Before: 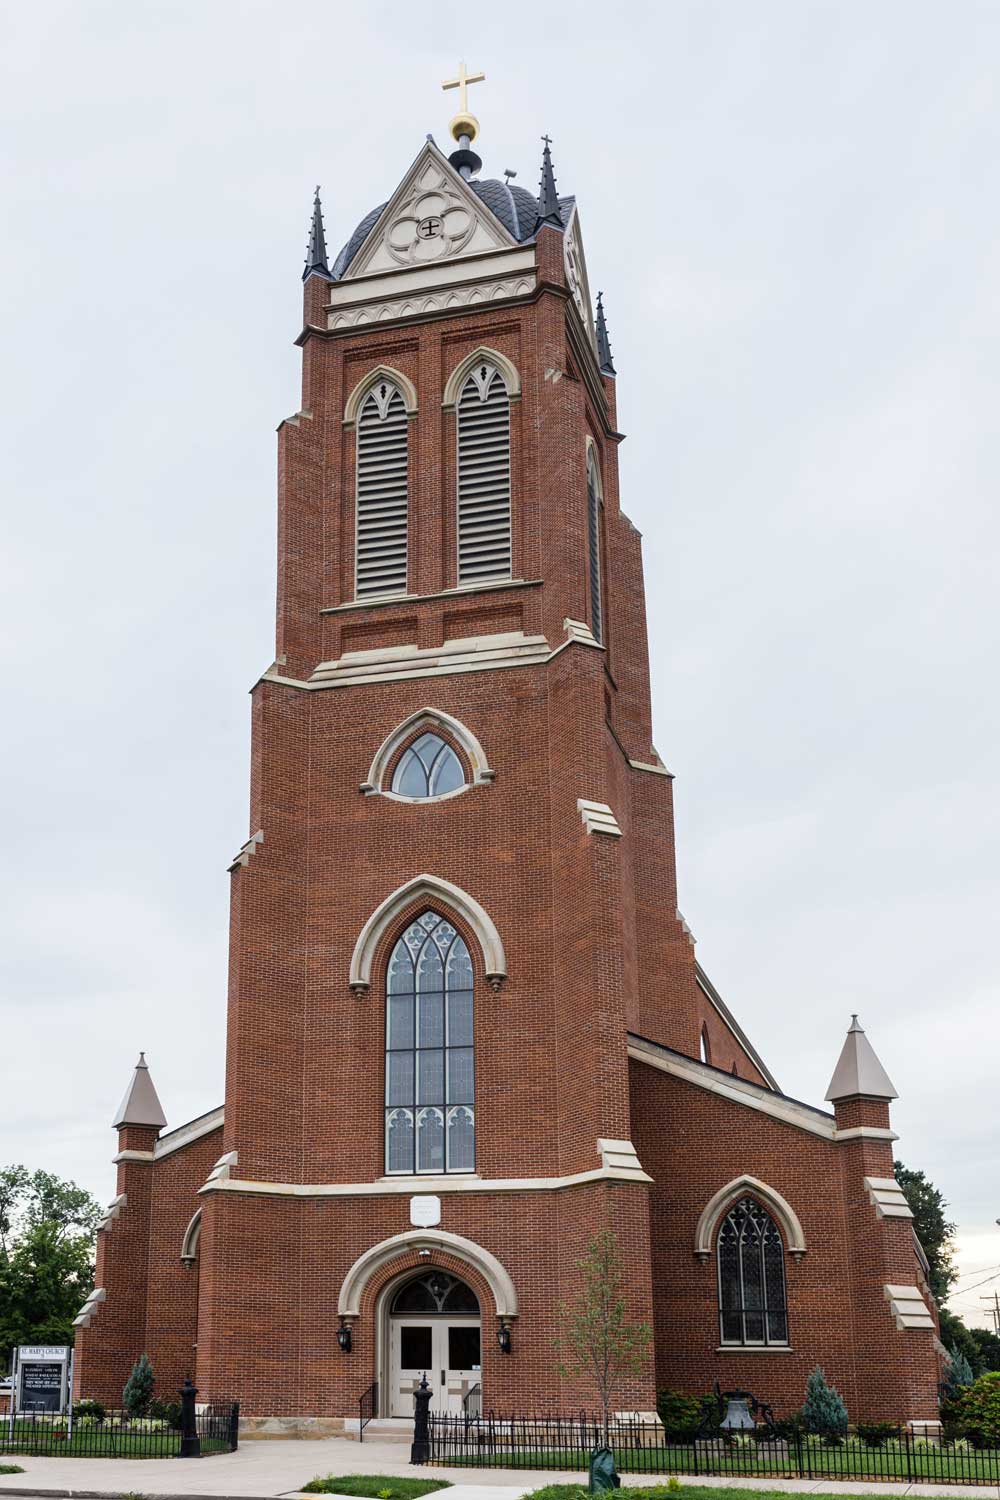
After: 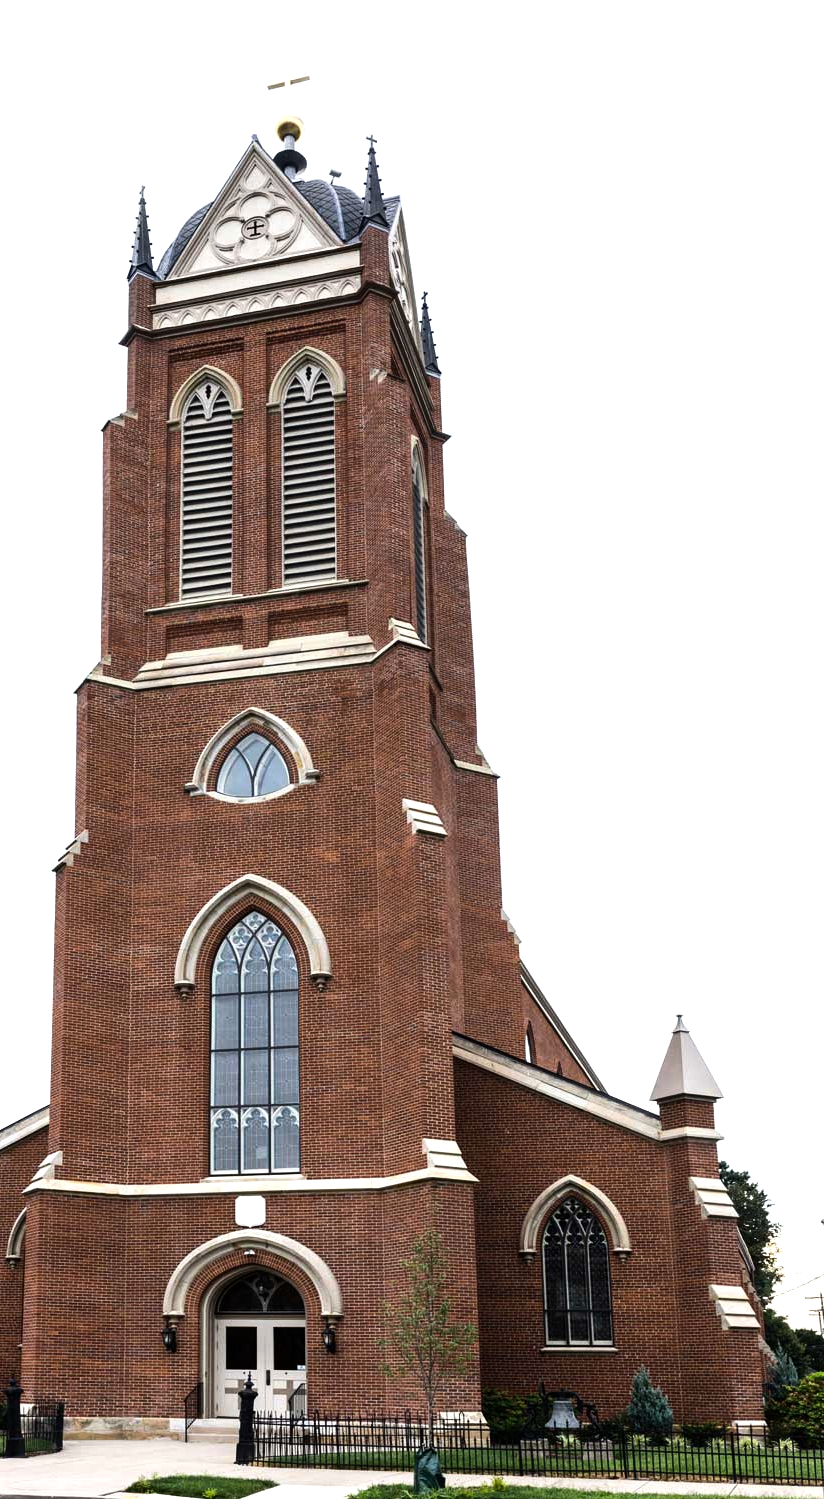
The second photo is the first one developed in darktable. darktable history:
crop: left 17.582%, bottom 0.031%
tone equalizer: -8 EV -0.75 EV, -7 EV -0.7 EV, -6 EV -0.6 EV, -5 EV -0.4 EV, -3 EV 0.4 EV, -2 EV 0.6 EV, -1 EV 0.7 EV, +0 EV 0.75 EV, edges refinement/feathering 500, mask exposure compensation -1.57 EV, preserve details no
